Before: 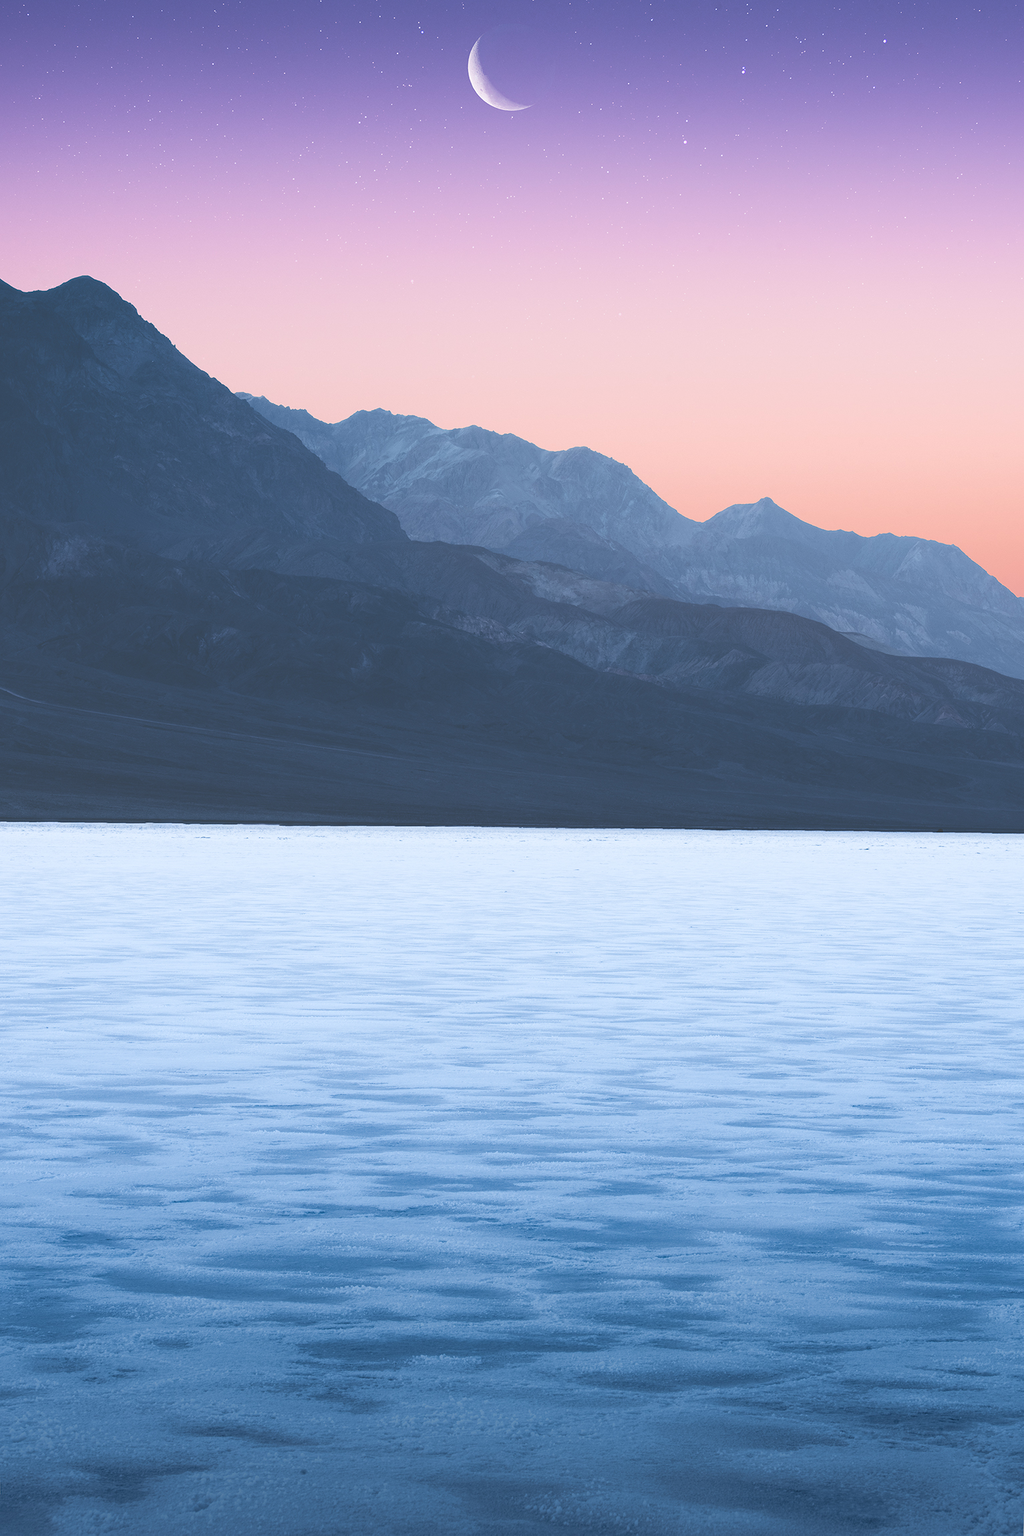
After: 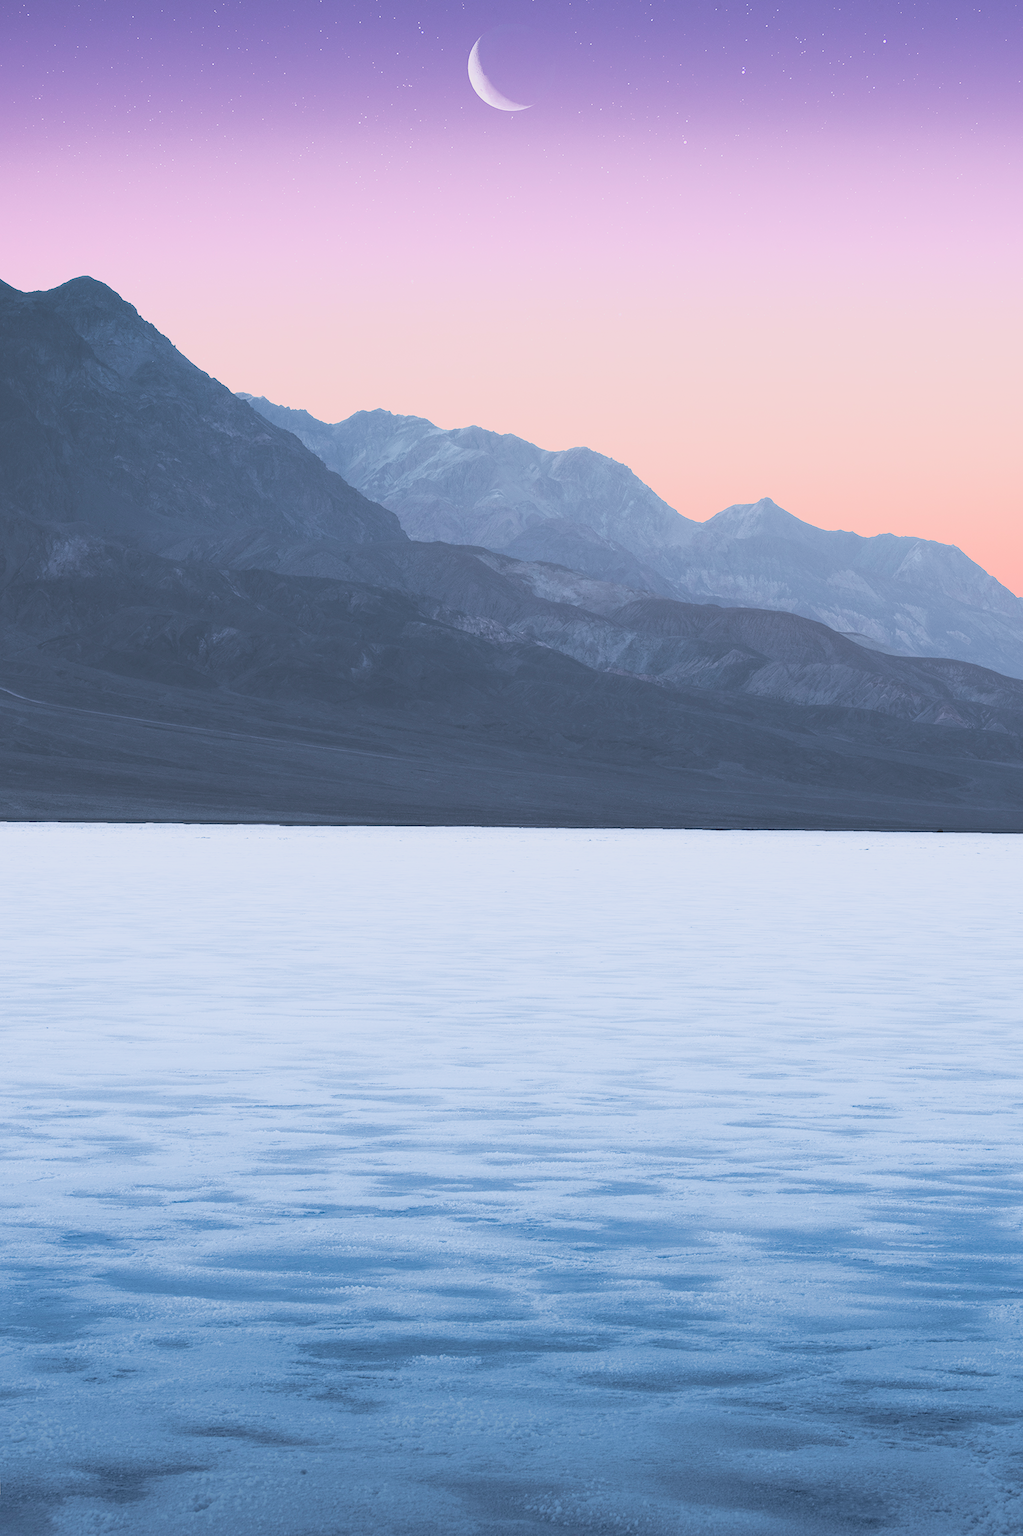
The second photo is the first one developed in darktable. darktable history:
tone curve: curves: ch0 [(0.013, 0) (0.061, 0.068) (0.239, 0.256) (0.502, 0.505) (0.683, 0.676) (0.761, 0.773) (0.858, 0.858) (0.987, 0.945)]; ch1 [(0, 0) (0.172, 0.123) (0.304, 0.267) (0.414, 0.395) (0.472, 0.473) (0.502, 0.508) (0.521, 0.528) (0.583, 0.595) (0.654, 0.673) (0.728, 0.761) (1, 1)]; ch2 [(0, 0) (0.411, 0.424) (0.485, 0.476) (0.502, 0.502) (0.553, 0.557) (0.57, 0.576) (1, 1)], color space Lab, independent channels, preserve colors none
exposure: black level correction 0.001, exposure 0.5 EV, compensate highlight preservation false
filmic rgb: black relative exposure -7.5 EV, white relative exposure 5 EV, hardness 3.33, contrast 1.301
